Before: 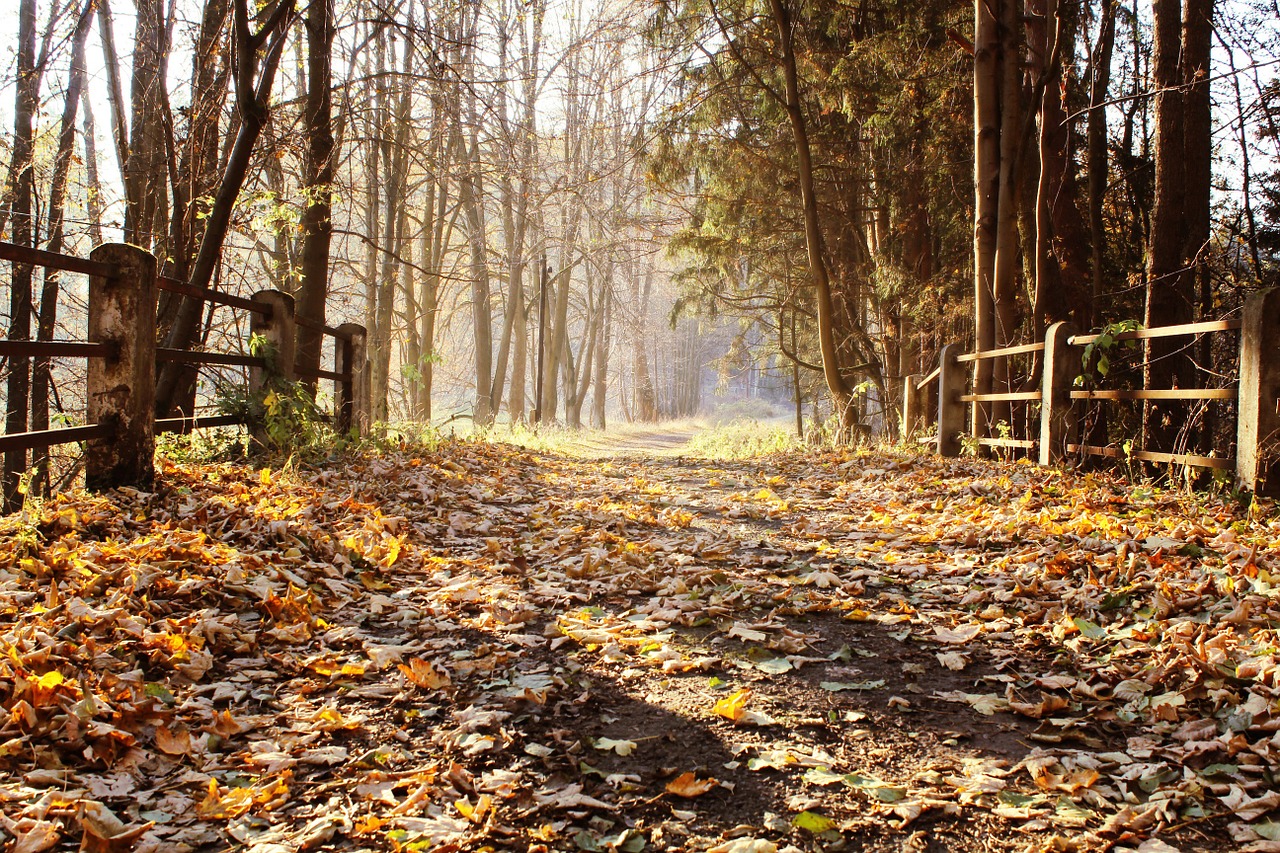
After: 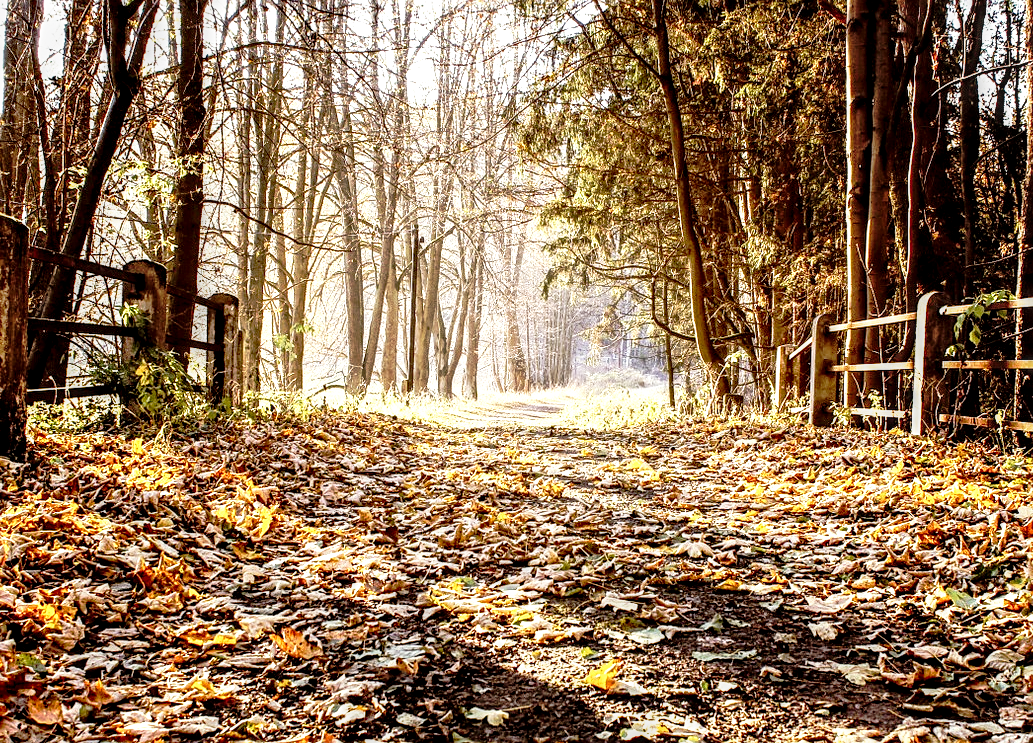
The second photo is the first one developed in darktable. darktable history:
sharpen: on, module defaults
crop: left 10.012%, top 3.609%, right 9.207%, bottom 9.218%
local contrast: highlights 19%, detail 187%
tone curve: curves: ch0 [(0, 0.015) (0.091, 0.055) (0.184, 0.159) (0.304, 0.382) (0.492, 0.579) (0.628, 0.755) (0.832, 0.932) (0.984, 0.963)]; ch1 [(0, 0) (0.34, 0.235) (0.46, 0.46) (0.515, 0.502) (0.553, 0.567) (0.764, 0.815) (1, 1)]; ch2 [(0, 0) (0.44, 0.458) (0.479, 0.492) (0.524, 0.507) (0.557, 0.567) (0.673, 0.699) (1, 1)], preserve colors none
